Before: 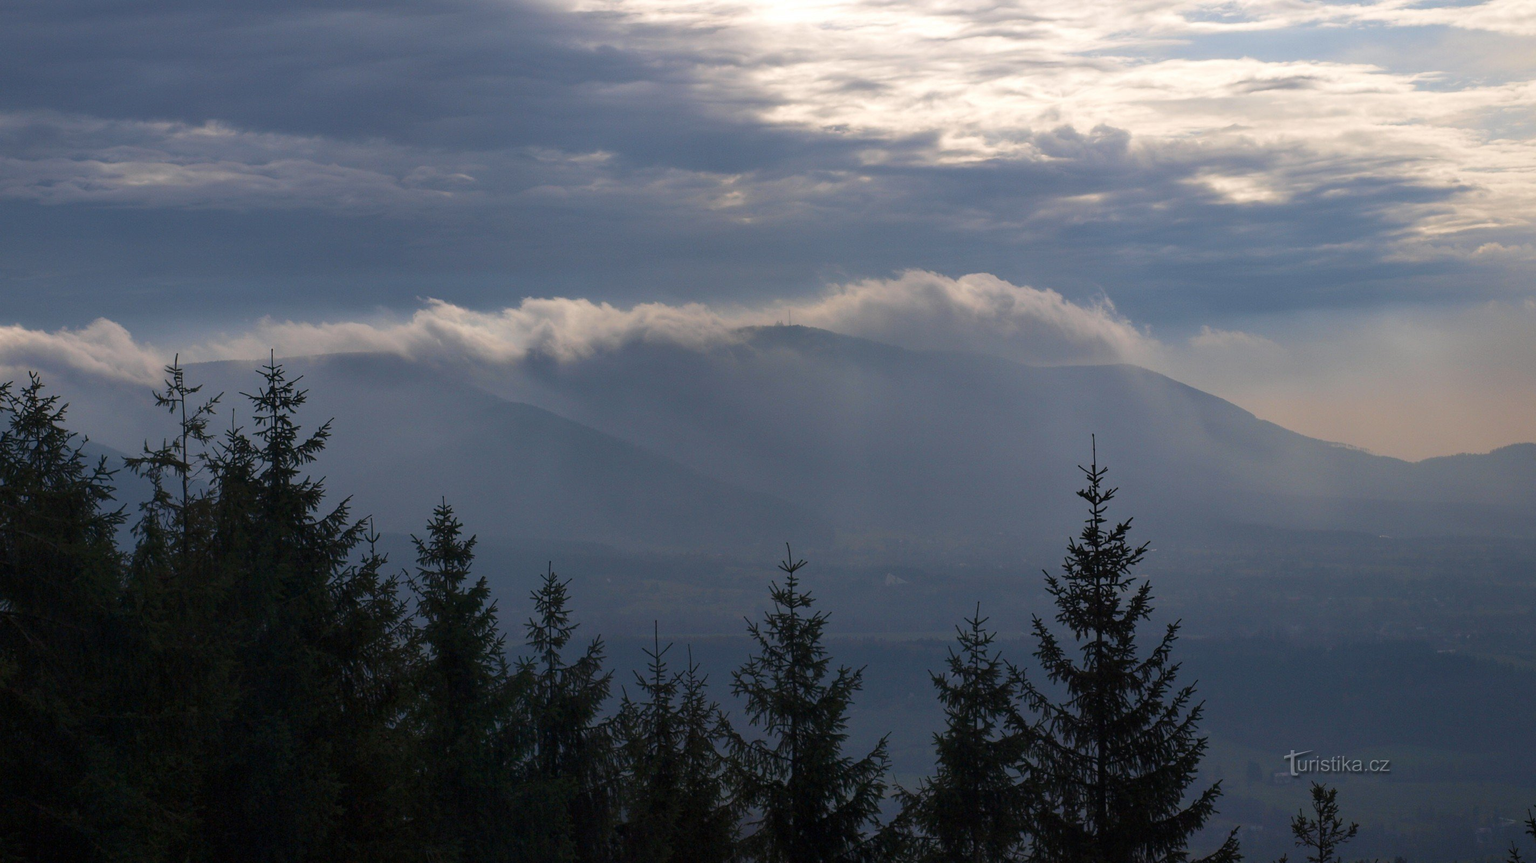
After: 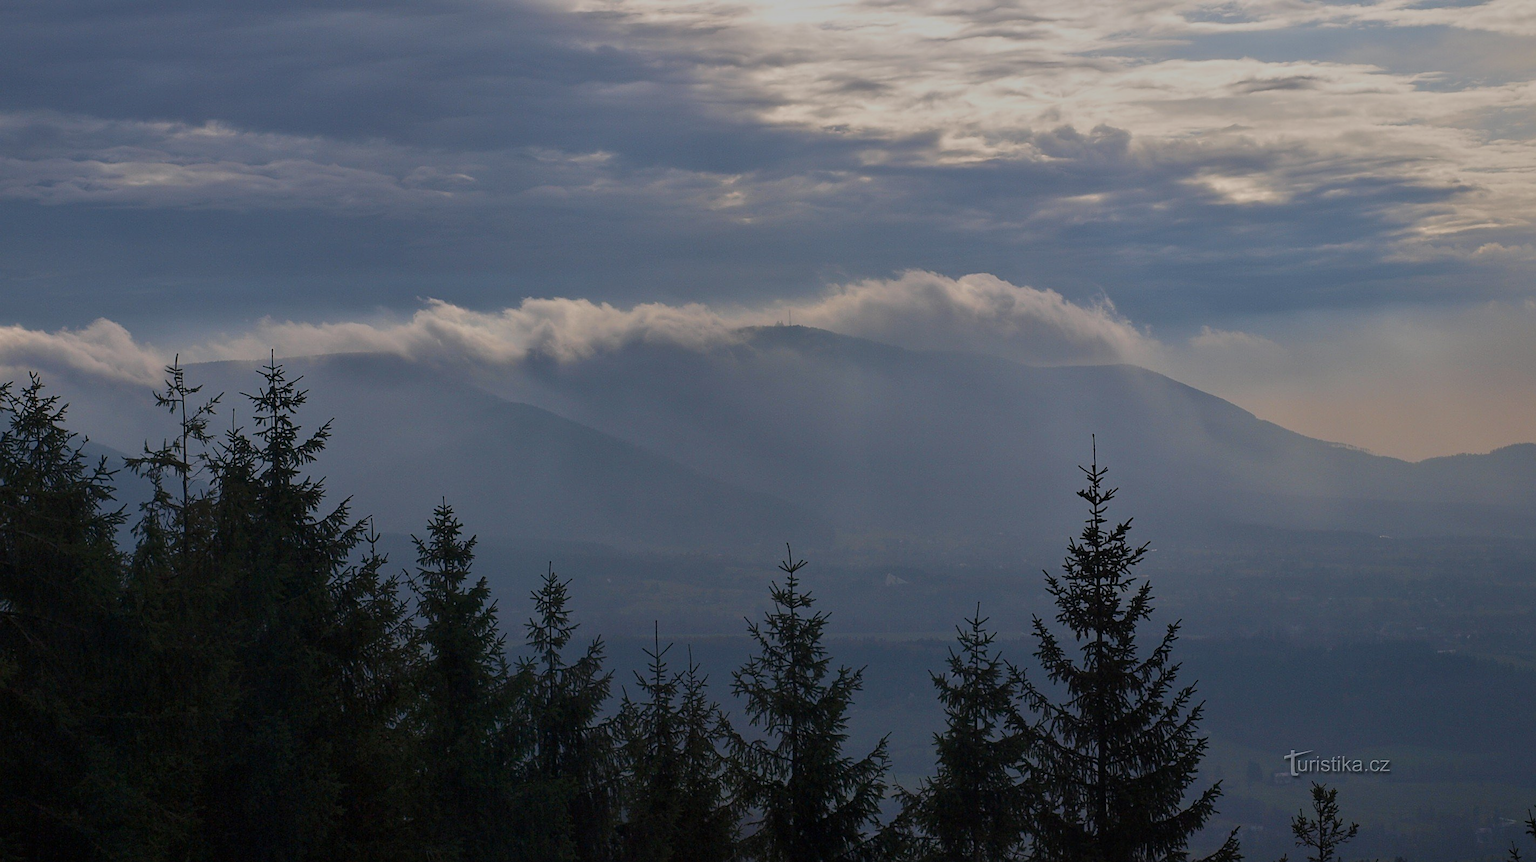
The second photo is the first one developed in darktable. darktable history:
tone equalizer: -8 EV -0.002 EV, -7 EV 0.005 EV, -6 EV -0.008 EV, -5 EV 0.007 EV, -4 EV -0.042 EV, -3 EV -0.233 EV, -2 EV -0.662 EV, -1 EV -0.983 EV, +0 EV -0.969 EV, smoothing diameter 2%, edges refinement/feathering 20, mask exposure compensation -1.57 EV, filter diffusion 5
sharpen: on, module defaults
